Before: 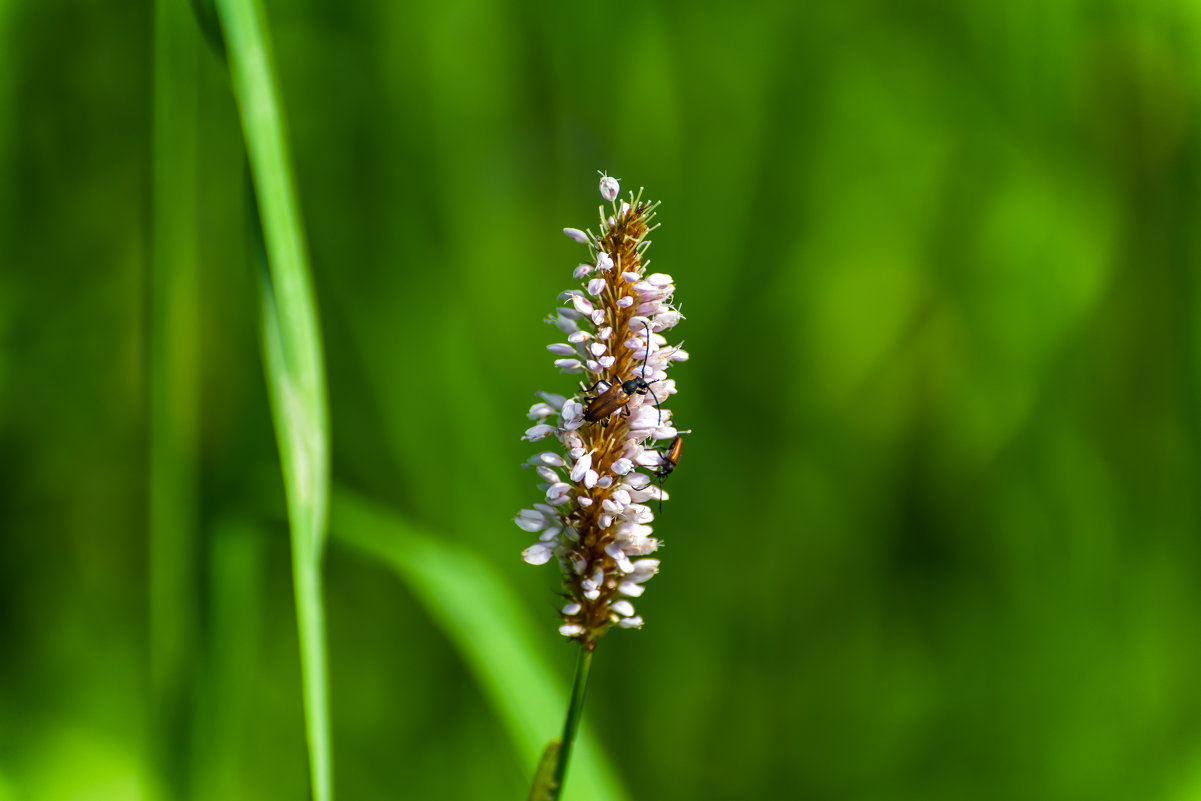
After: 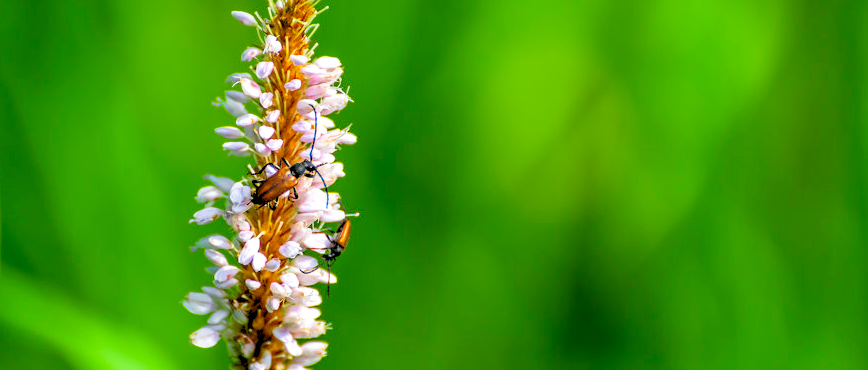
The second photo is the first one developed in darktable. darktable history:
contrast brightness saturation: contrast 0.043, saturation 0.158
crop and rotate: left 27.705%, top 27.203%, bottom 26.532%
levels: levels [0.072, 0.414, 0.976]
